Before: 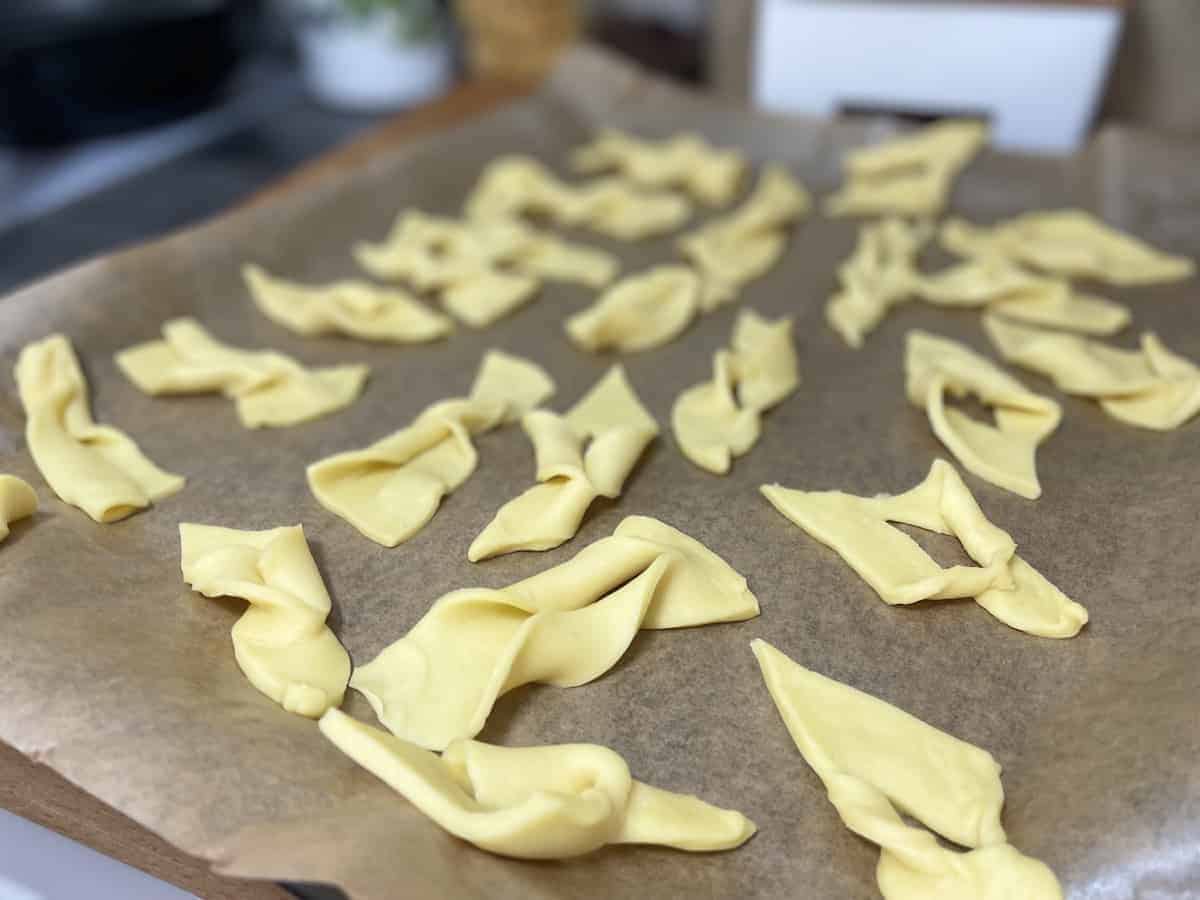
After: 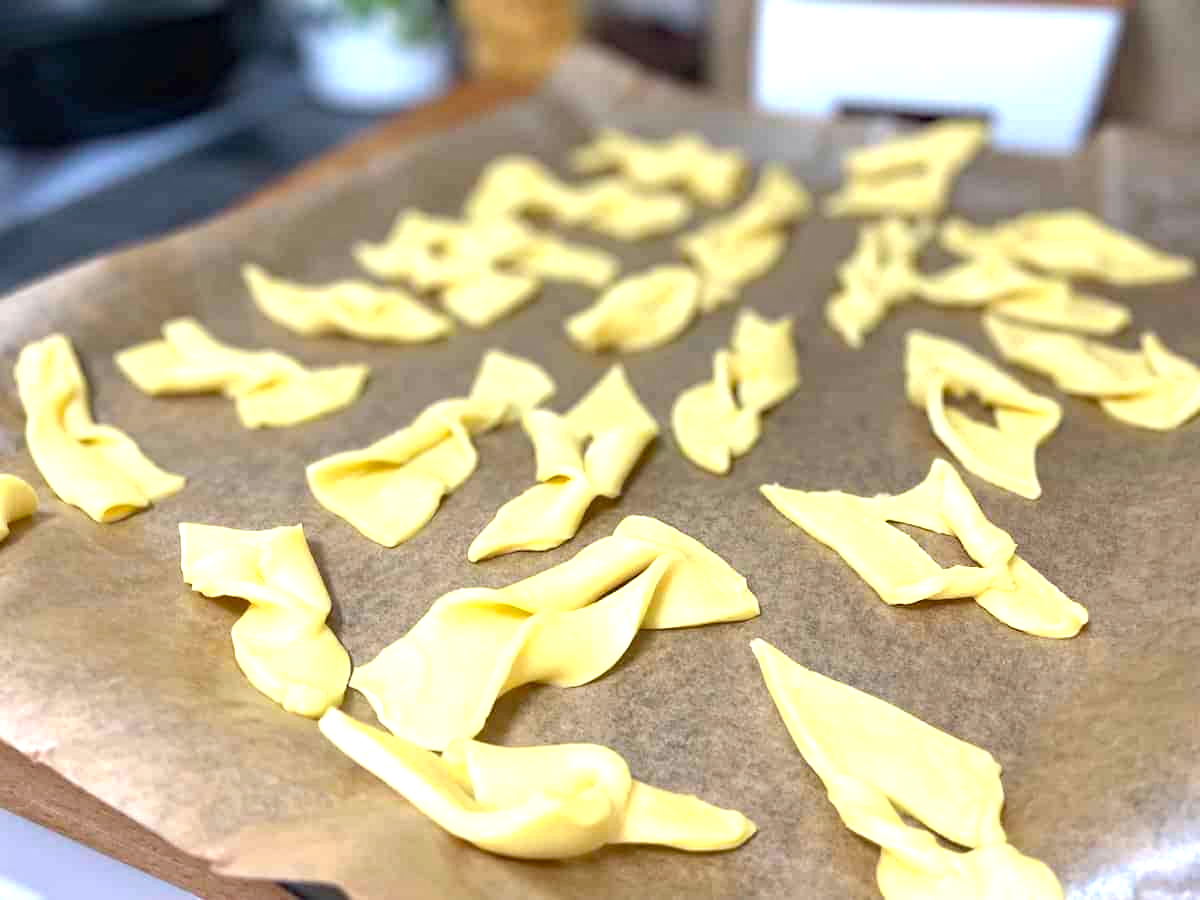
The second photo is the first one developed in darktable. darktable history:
exposure: black level correction 0, exposure 0.9 EV, compensate highlight preservation false
haze removal: compatibility mode true, adaptive false
